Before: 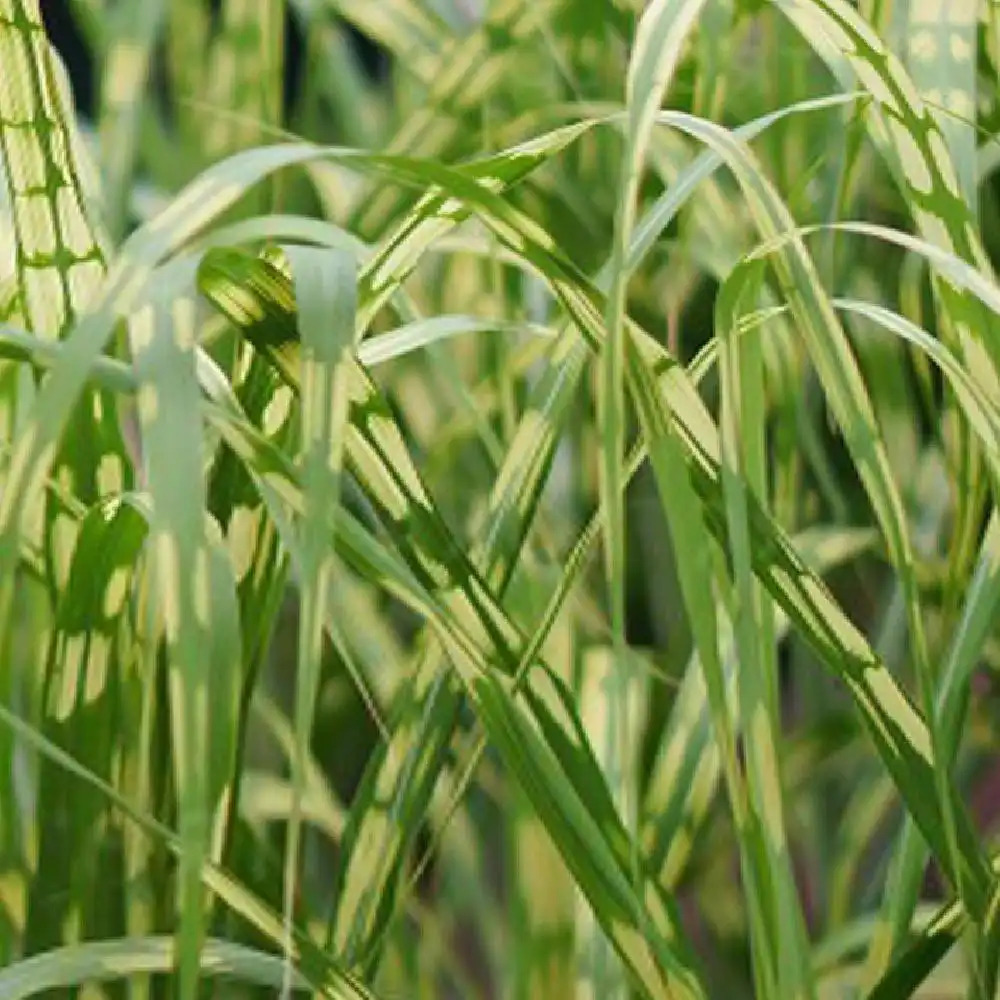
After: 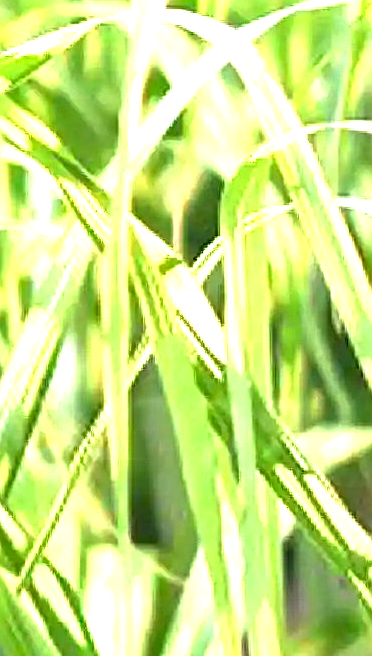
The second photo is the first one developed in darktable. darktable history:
sharpen: amount 0.496
exposure: exposure 1.993 EV, compensate highlight preservation false
crop and rotate: left 49.504%, top 10.109%, right 13.221%, bottom 24.259%
local contrast: mode bilateral grid, contrast 20, coarseness 50, detail 140%, midtone range 0.2
